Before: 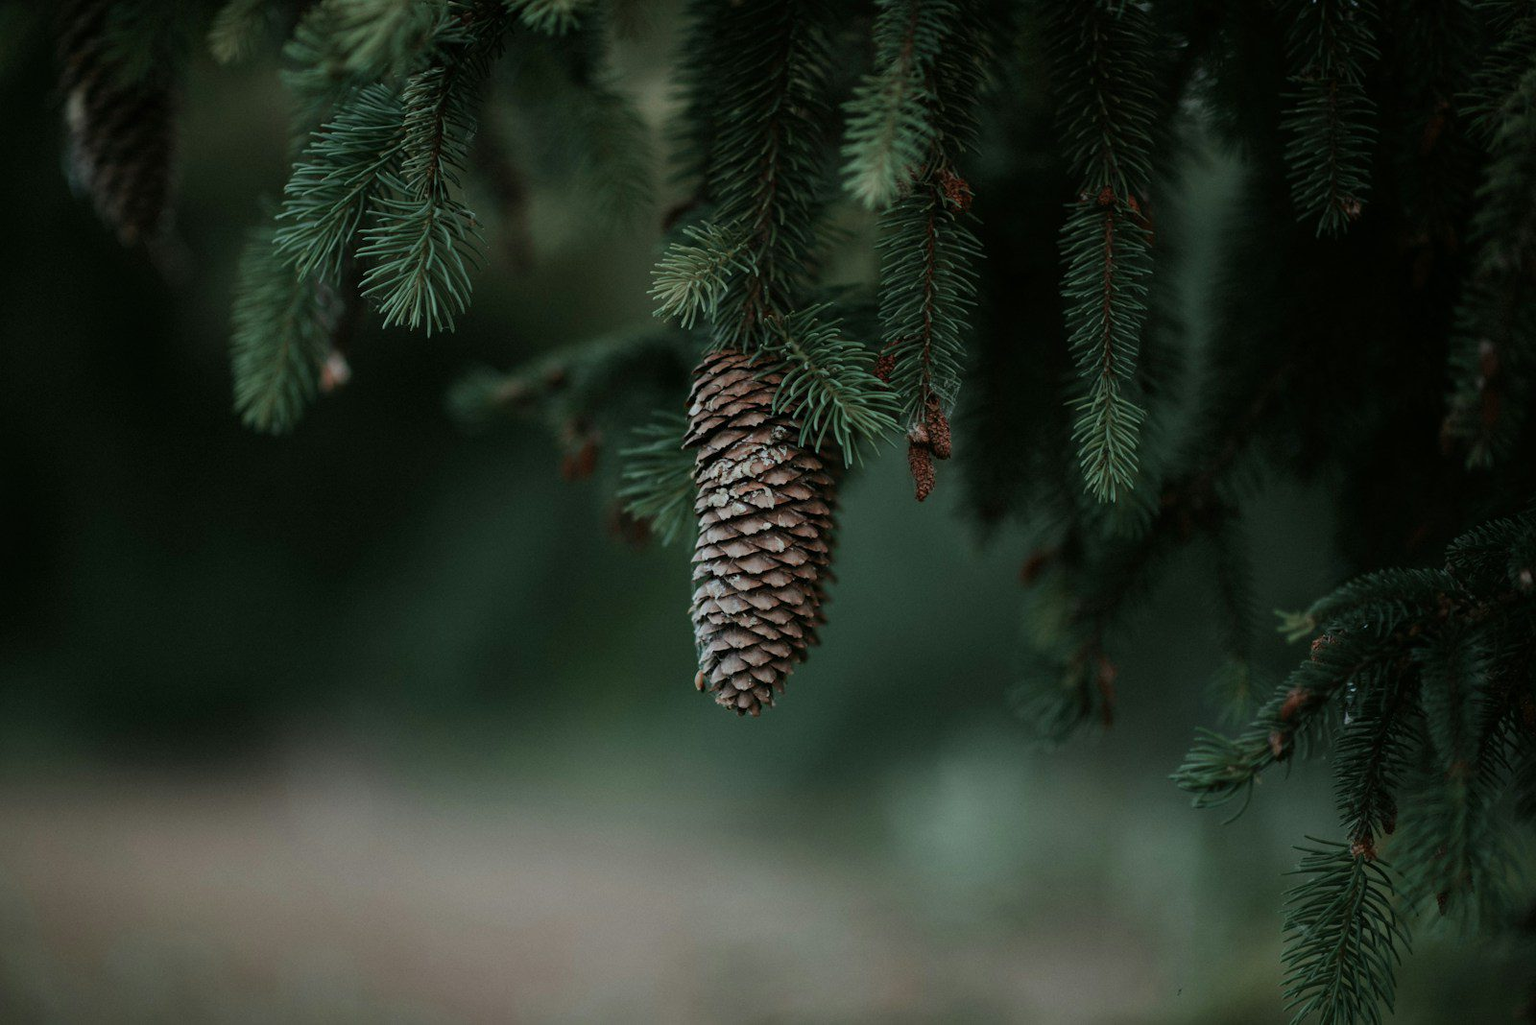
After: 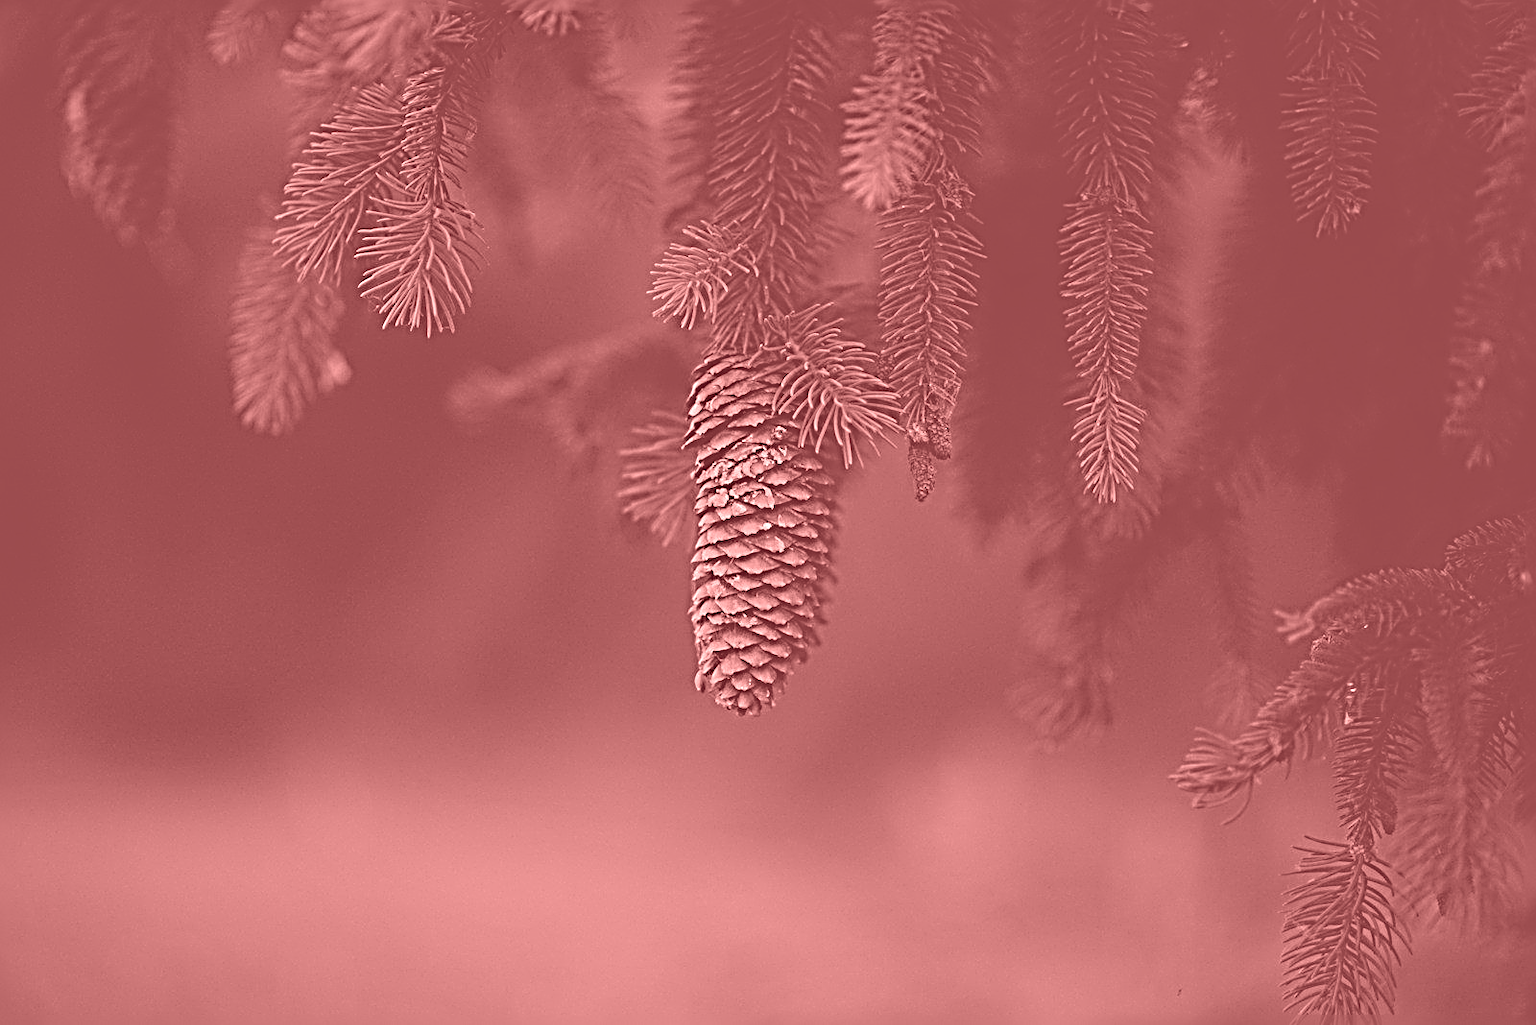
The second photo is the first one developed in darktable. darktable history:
sharpen: radius 4.001, amount 2
colorize: saturation 51%, source mix 50.67%, lightness 50.67%
